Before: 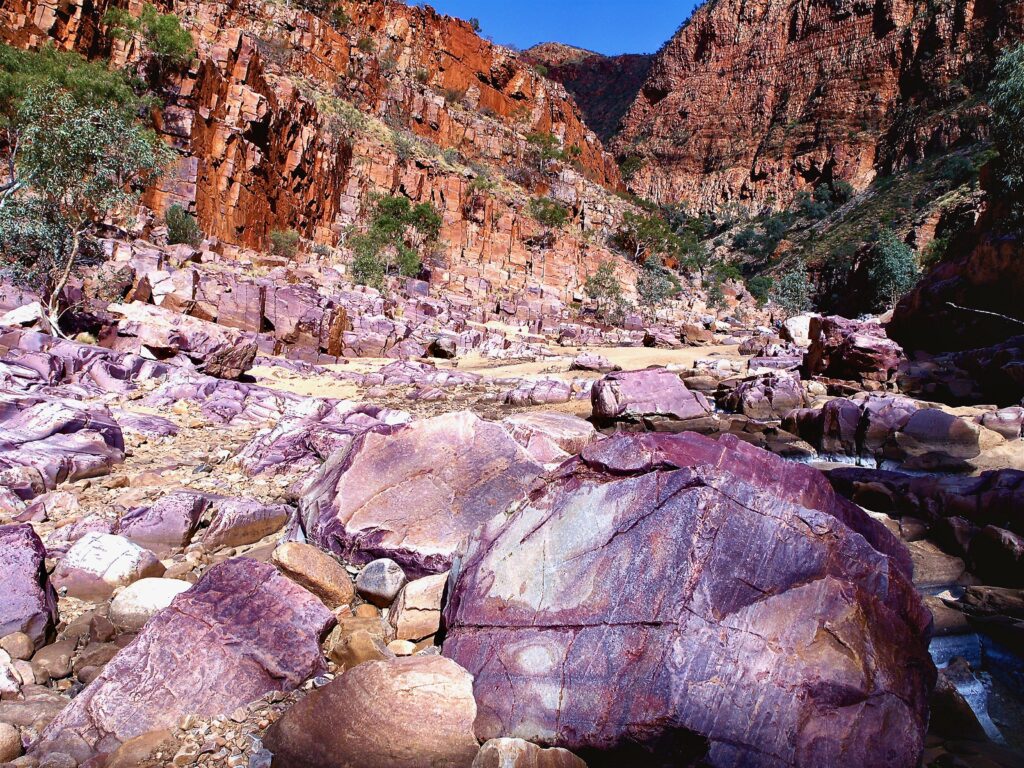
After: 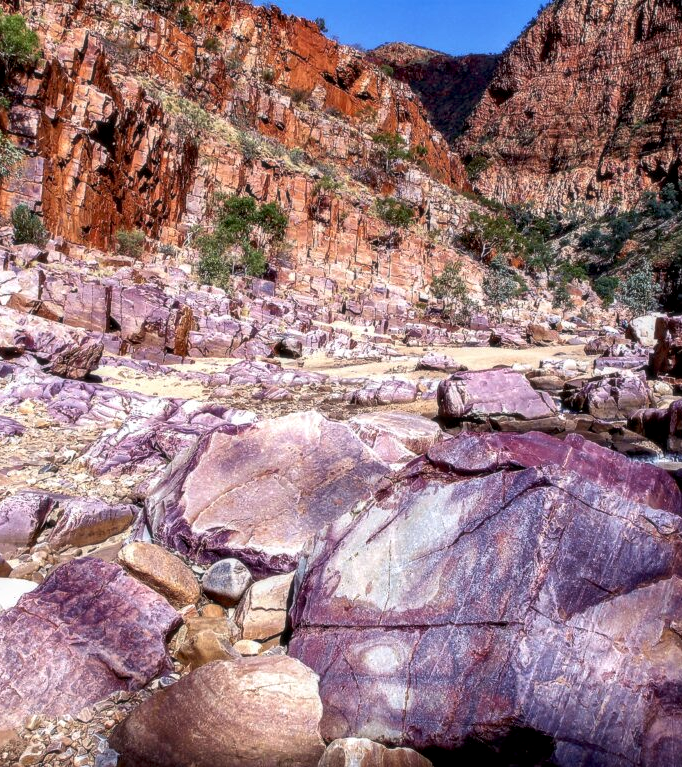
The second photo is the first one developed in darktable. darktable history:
local contrast: detail 130%
soften: size 10%, saturation 50%, brightness 0.2 EV, mix 10%
crop and rotate: left 15.055%, right 18.278%
